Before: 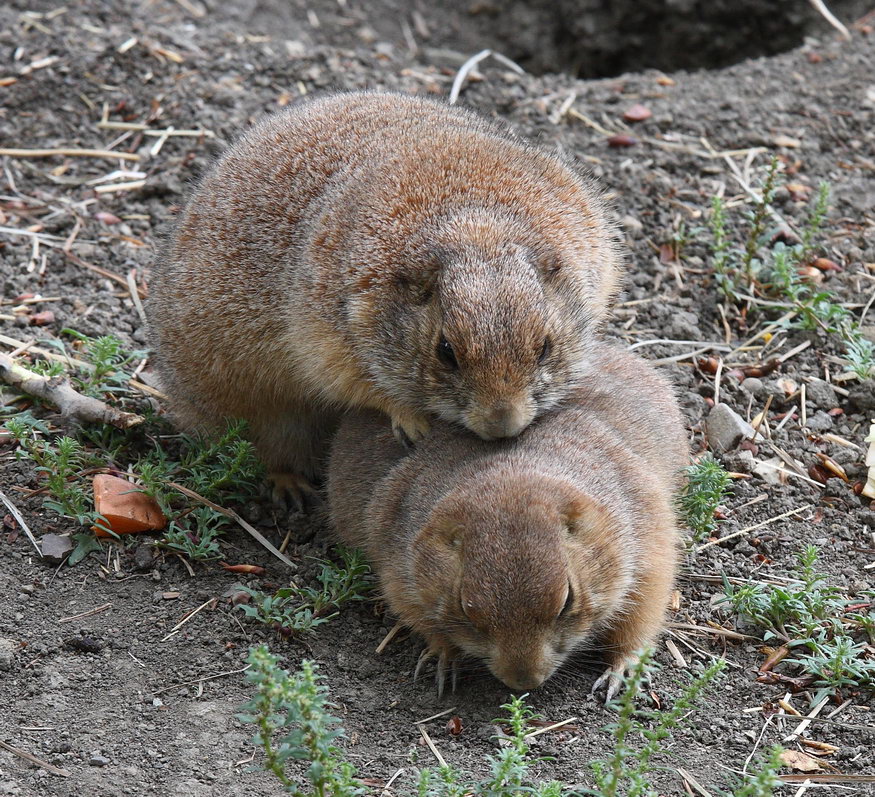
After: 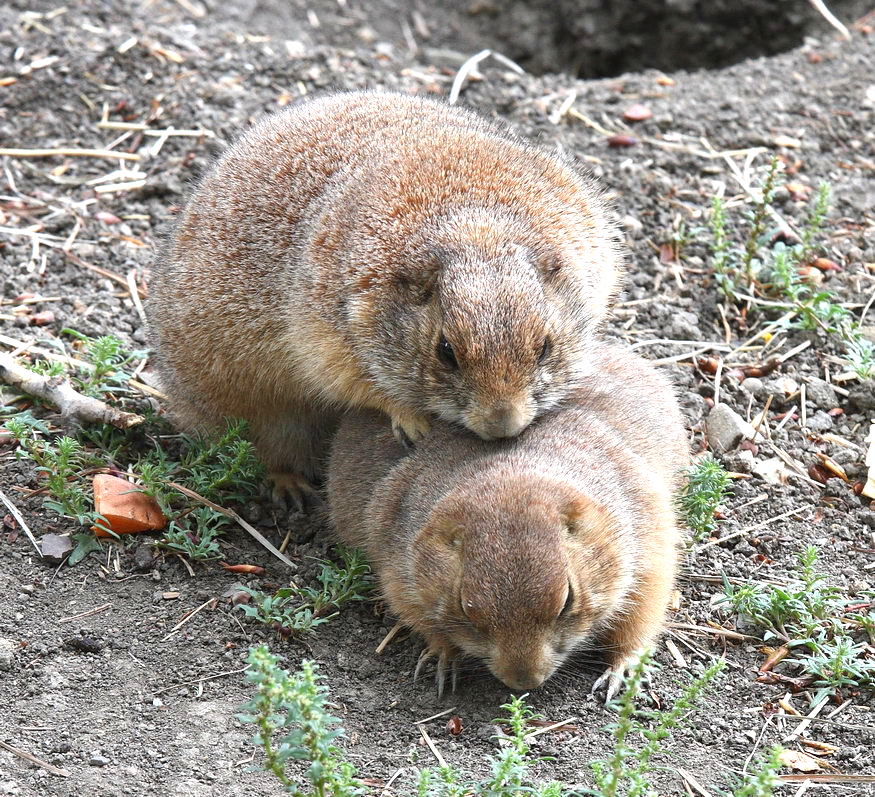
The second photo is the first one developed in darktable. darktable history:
exposure: black level correction 0, exposure 0.888 EV, compensate highlight preservation false
